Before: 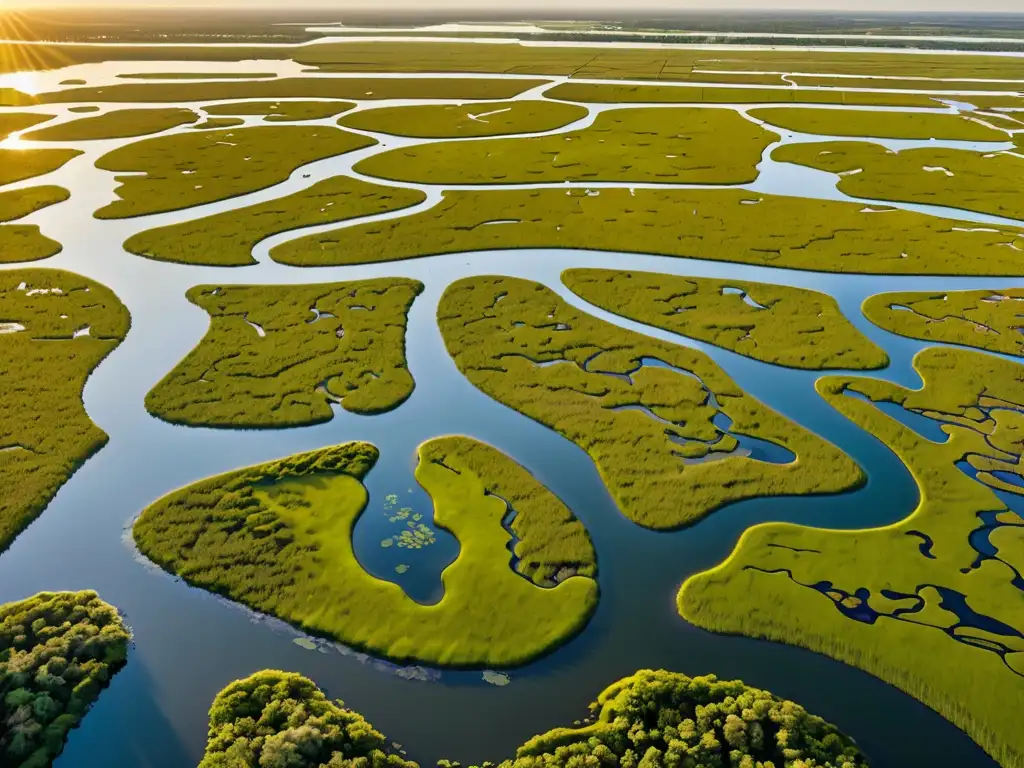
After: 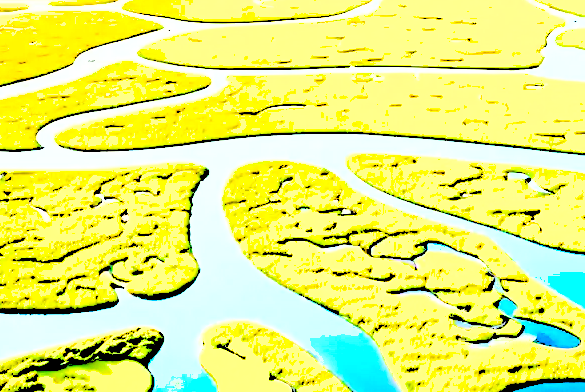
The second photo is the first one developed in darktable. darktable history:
crop: left 21.069%, top 15.081%, right 21.754%, bottom 33.776%
shadows and highlights: shadows 13.31, white point adjustment 1.26, soften with gaussian
levels: white 90.7%, levels [0.246, 0.256, 0.506]
